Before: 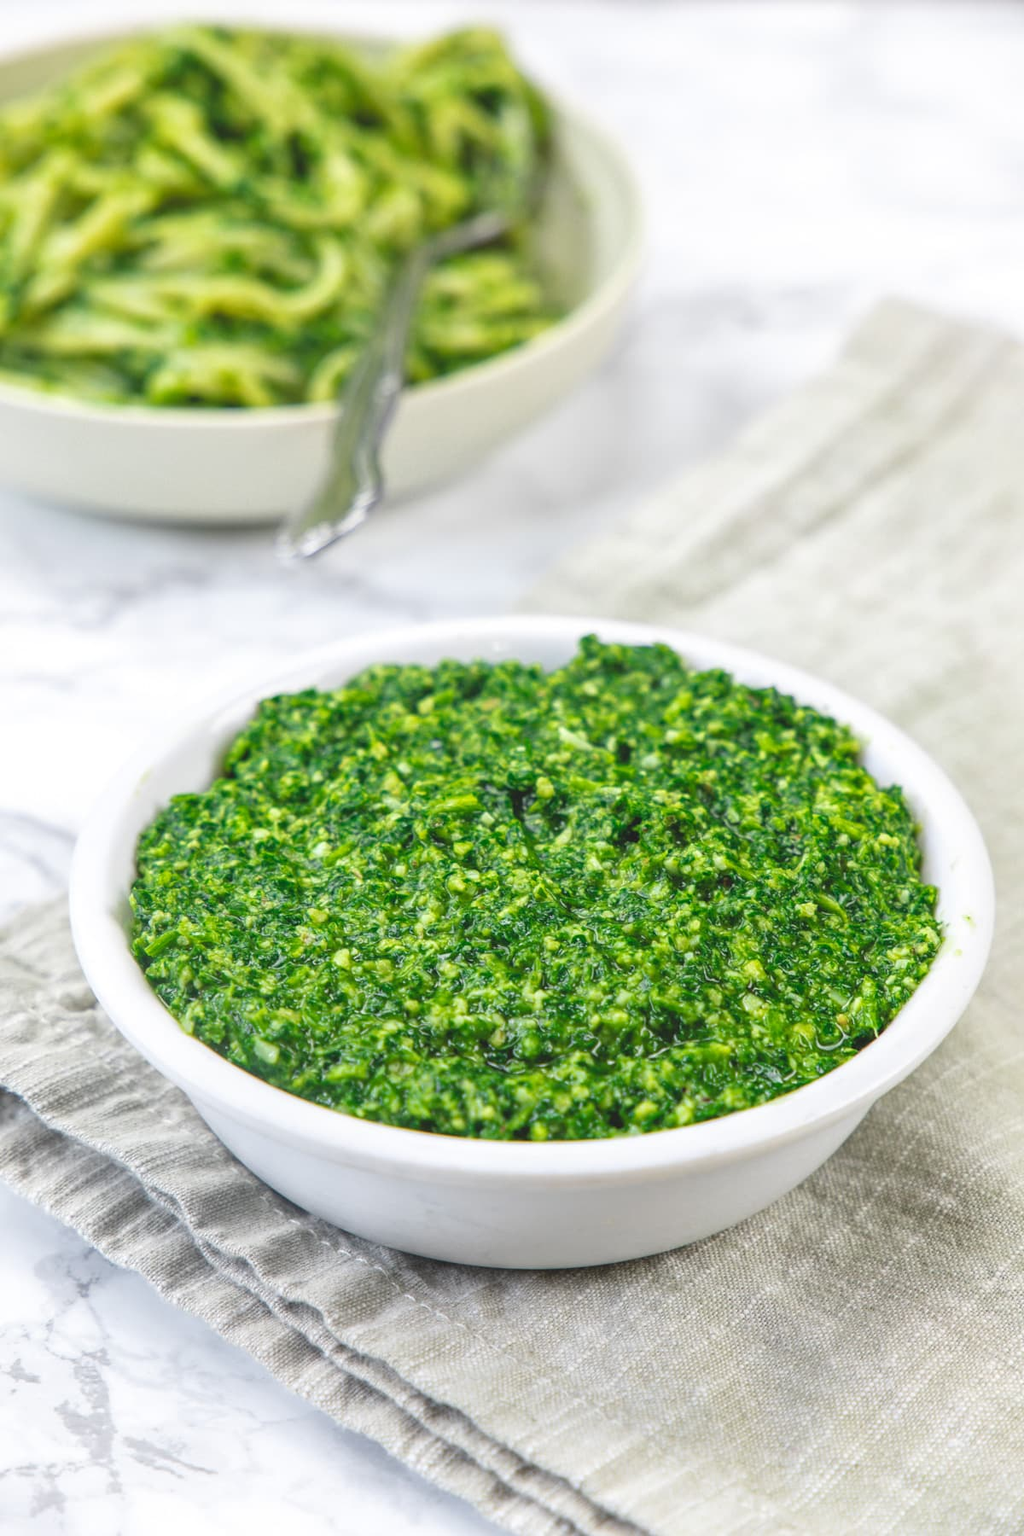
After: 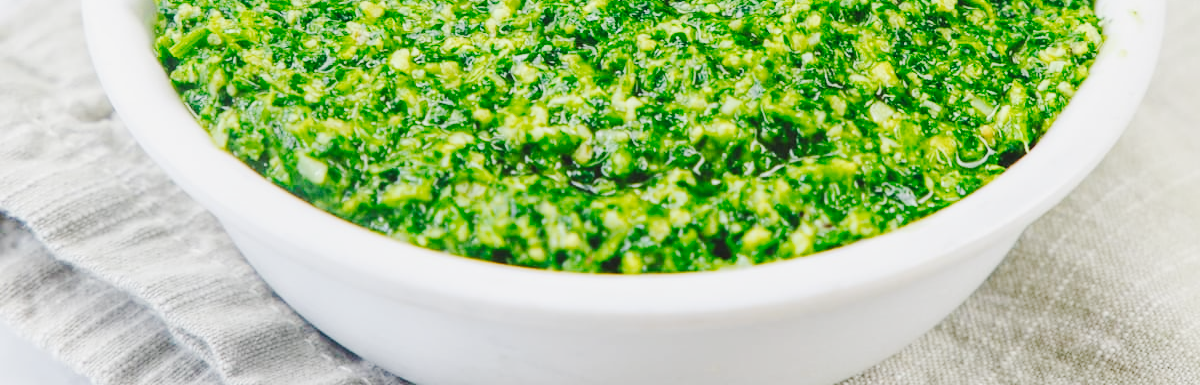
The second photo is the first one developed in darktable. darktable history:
crop and rotate: top 59.064%, bottom 19.513%
tone curve: curves: ch0 [(0, 0.011) (0.104, 0.085) (0.236, 0.234) (0.398, 0.507) (0.472, 0.62) (0.641, 0.773) (0.835, 0.883) (1, 0.961)]; ch1 [(0, 0) (0.353, 0.344) (0.43, 0.401) (0.479, 0.476) (0.502, 0.504) (0.54, 0.542) (0.602, 0.613) (0.638, 0.668) (0.693, 0.727) (1, 1)]; ch2 [(0, 0) (0.34, 0.314) (0.434, 0.43) (0.5, 0.506) (0.528, 0.534) (0.55, 0.567) (0.595, 0.613) (0.644, 0.729) (1, 1)], preserve colors none
